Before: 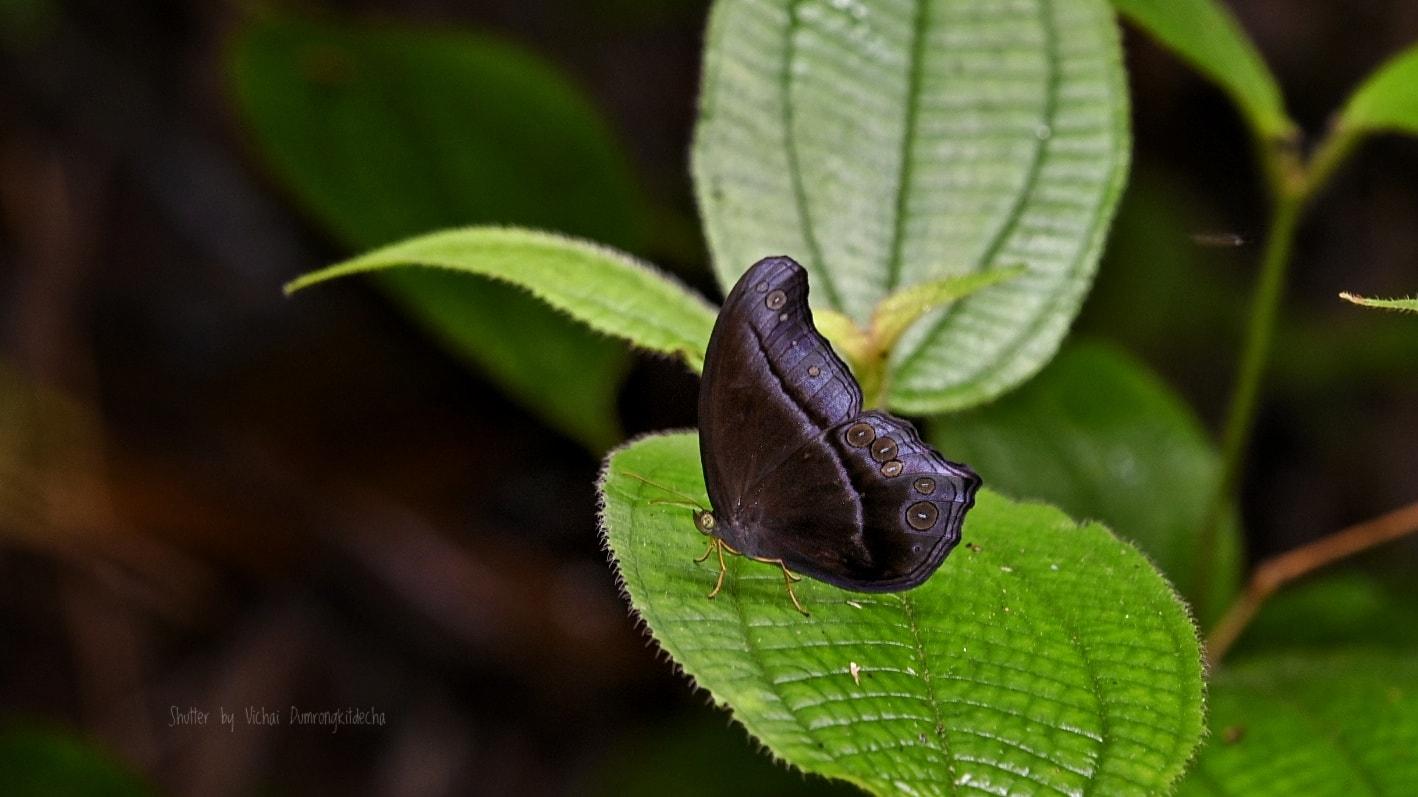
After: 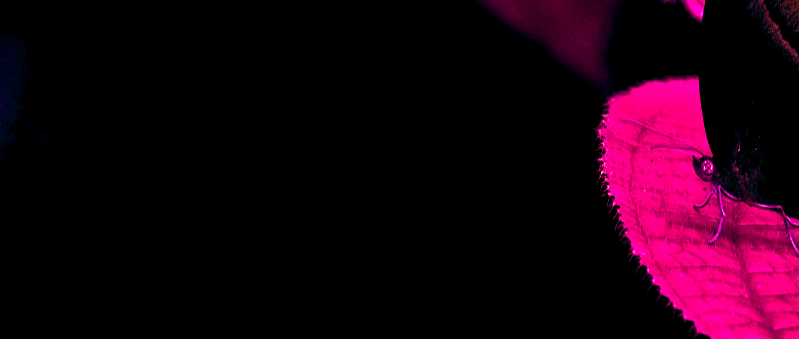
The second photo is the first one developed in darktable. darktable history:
color balance rgb: shadows lift › luminance -18.76%, shadows lift › chroma 35.44%, power › luminance -3.76%, power › hue 142.17°, highlights gain › chroma 7.5%, highlights gain › hue 184.75°, global offset › luminance -0.52%, global offset › chroma 0.91%, global offset › hue 173.36°, shadows fall-off 300%, white fulcrum 2 EV, highlights fall-off 300%, linear chroma grading › shadows 17.19%, linear chroma grading › highlights 61.12%, linear chroma grading › global chroma 50%, hue shift -150.52°, perceptual brilliance grading › global brilliance 12%, mask middle-gray fulcrum 100%, contrast gray fulcrum 38.43%, contrast 35.15%, saturation formula JzAzBz (2021)
crop: top 44.483%, right 43.593%, bottom 12.892%
